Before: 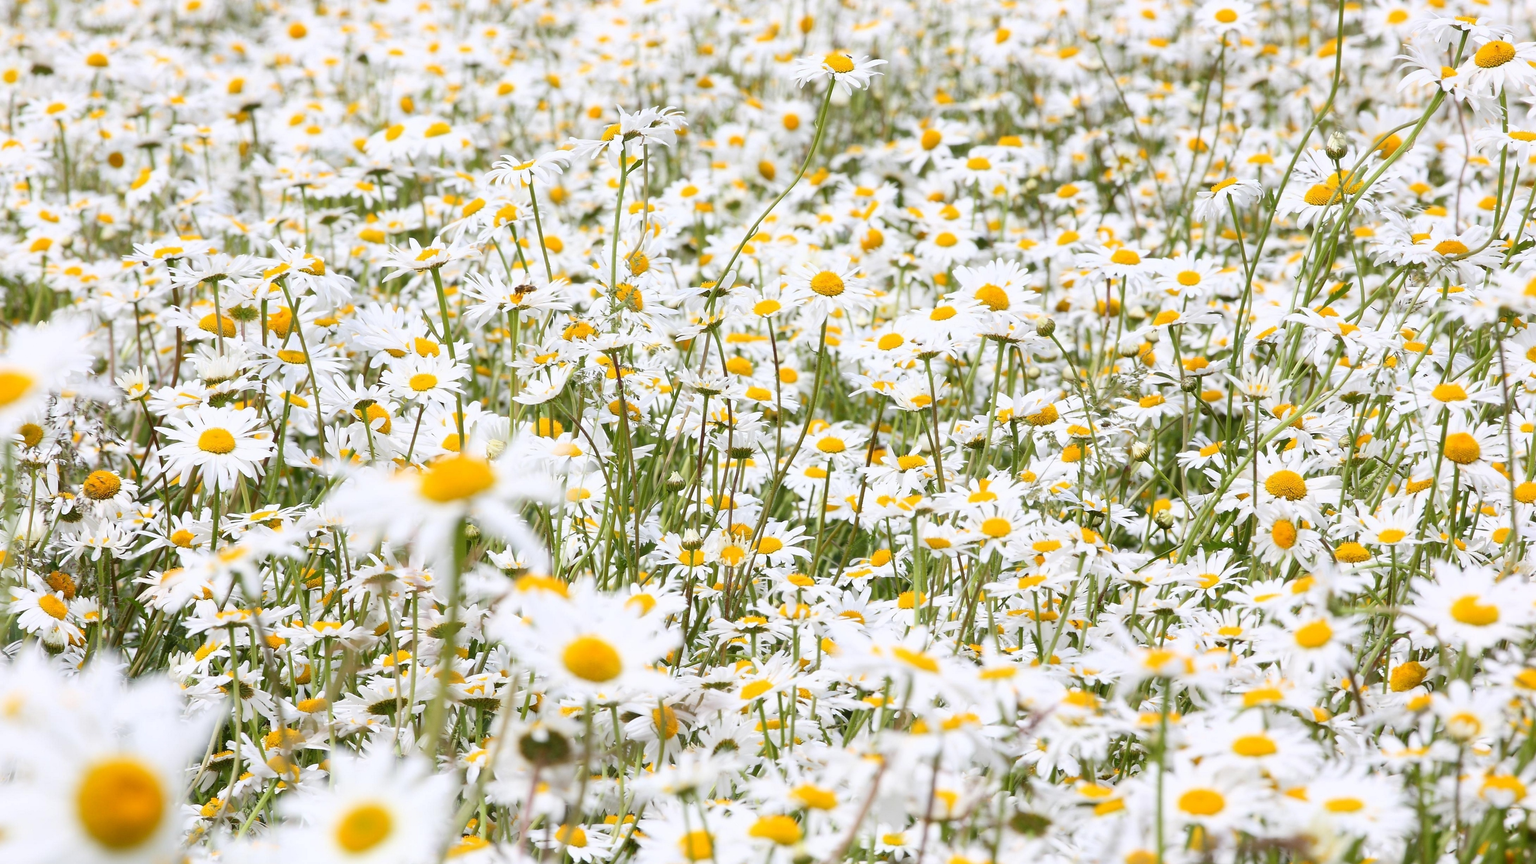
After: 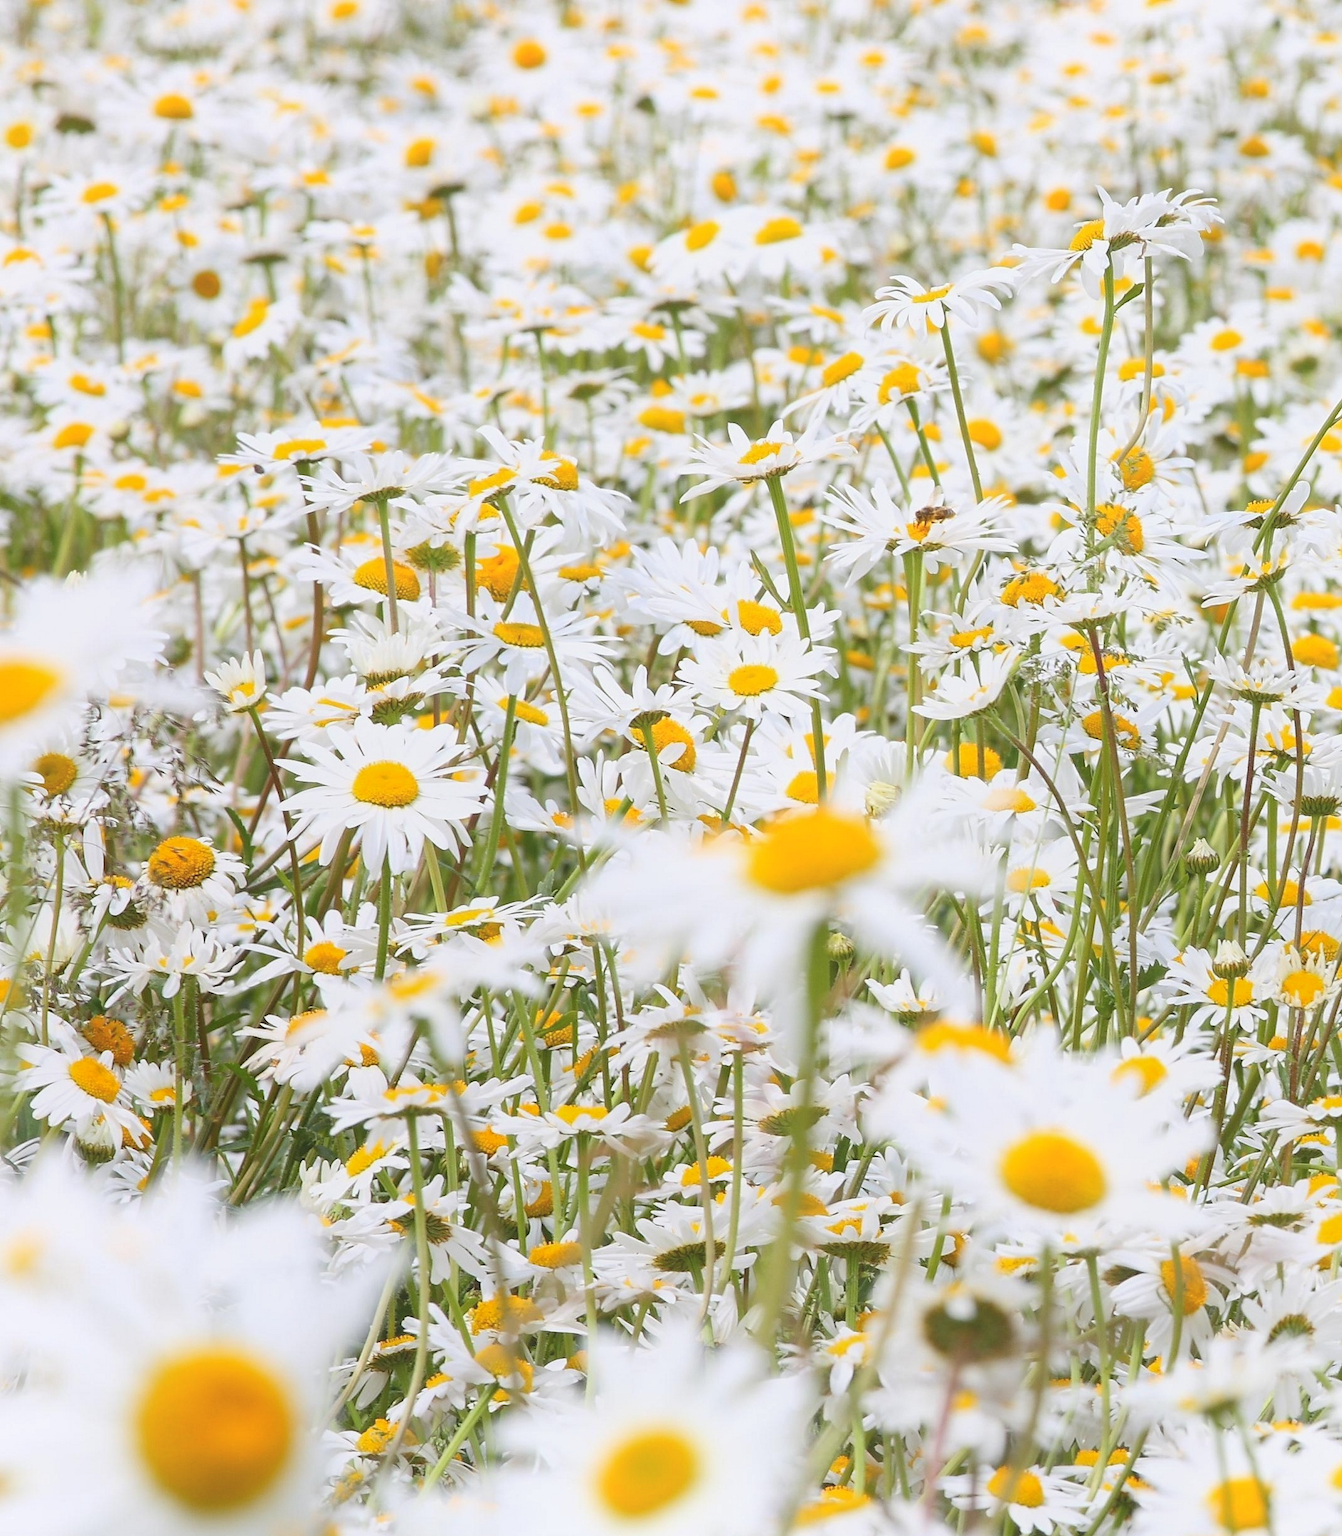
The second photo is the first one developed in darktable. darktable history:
crop and rotate: left 0%, top 0%, right 50.845%
contrast equalizer: y [[0.439, 0.44, 0.442, 0.457, 0.493, 0.498], [0.5 ×6], [0.5 ×6], [0 ×6], [0 ×6]]
